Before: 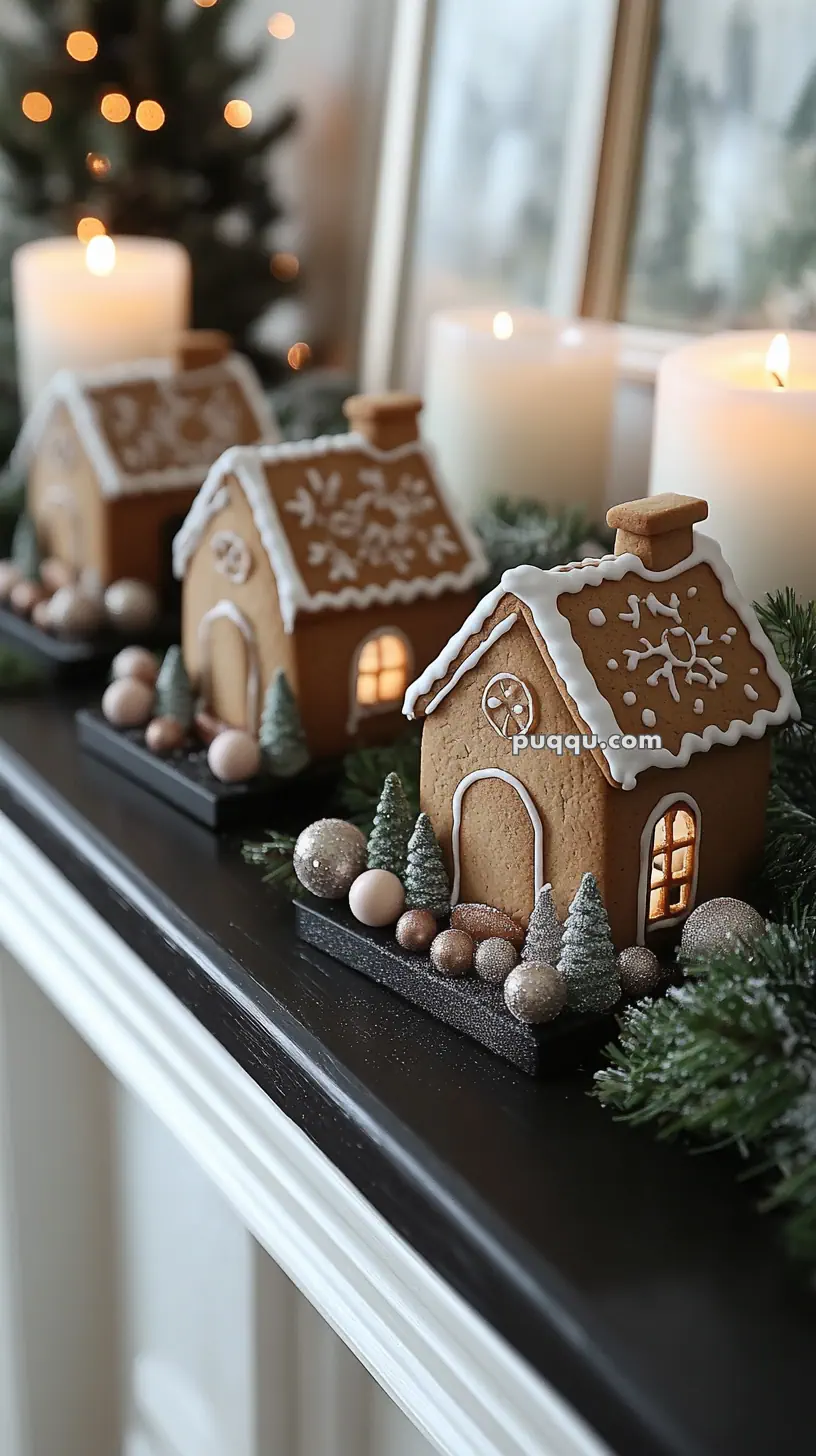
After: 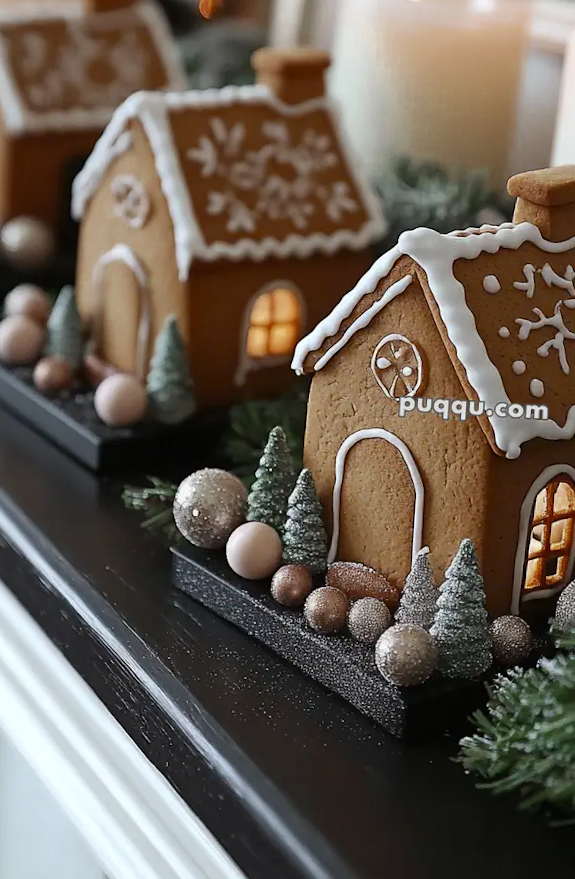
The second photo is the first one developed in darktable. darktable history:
crop and rotate: angle -3.6°, left 9.749%, top 20.814%, right 11.907%, bottom 12.117%
color zones: curves: ch0 [(0.11, 0.396) (0.195, 0.36) (0.25, 0.5) (0.303, 0.412) (0.357, 0.544) (0.75, 0.5) (0.967, 0.328)]; ch1 [(0, 0.468) (0.112, 0.512) (0.202, 0.6) (0.25, 0.5) (0.307, 0.352) (0.357, 0.544) (0.75, 0.5) (0.963, 0.524)]
